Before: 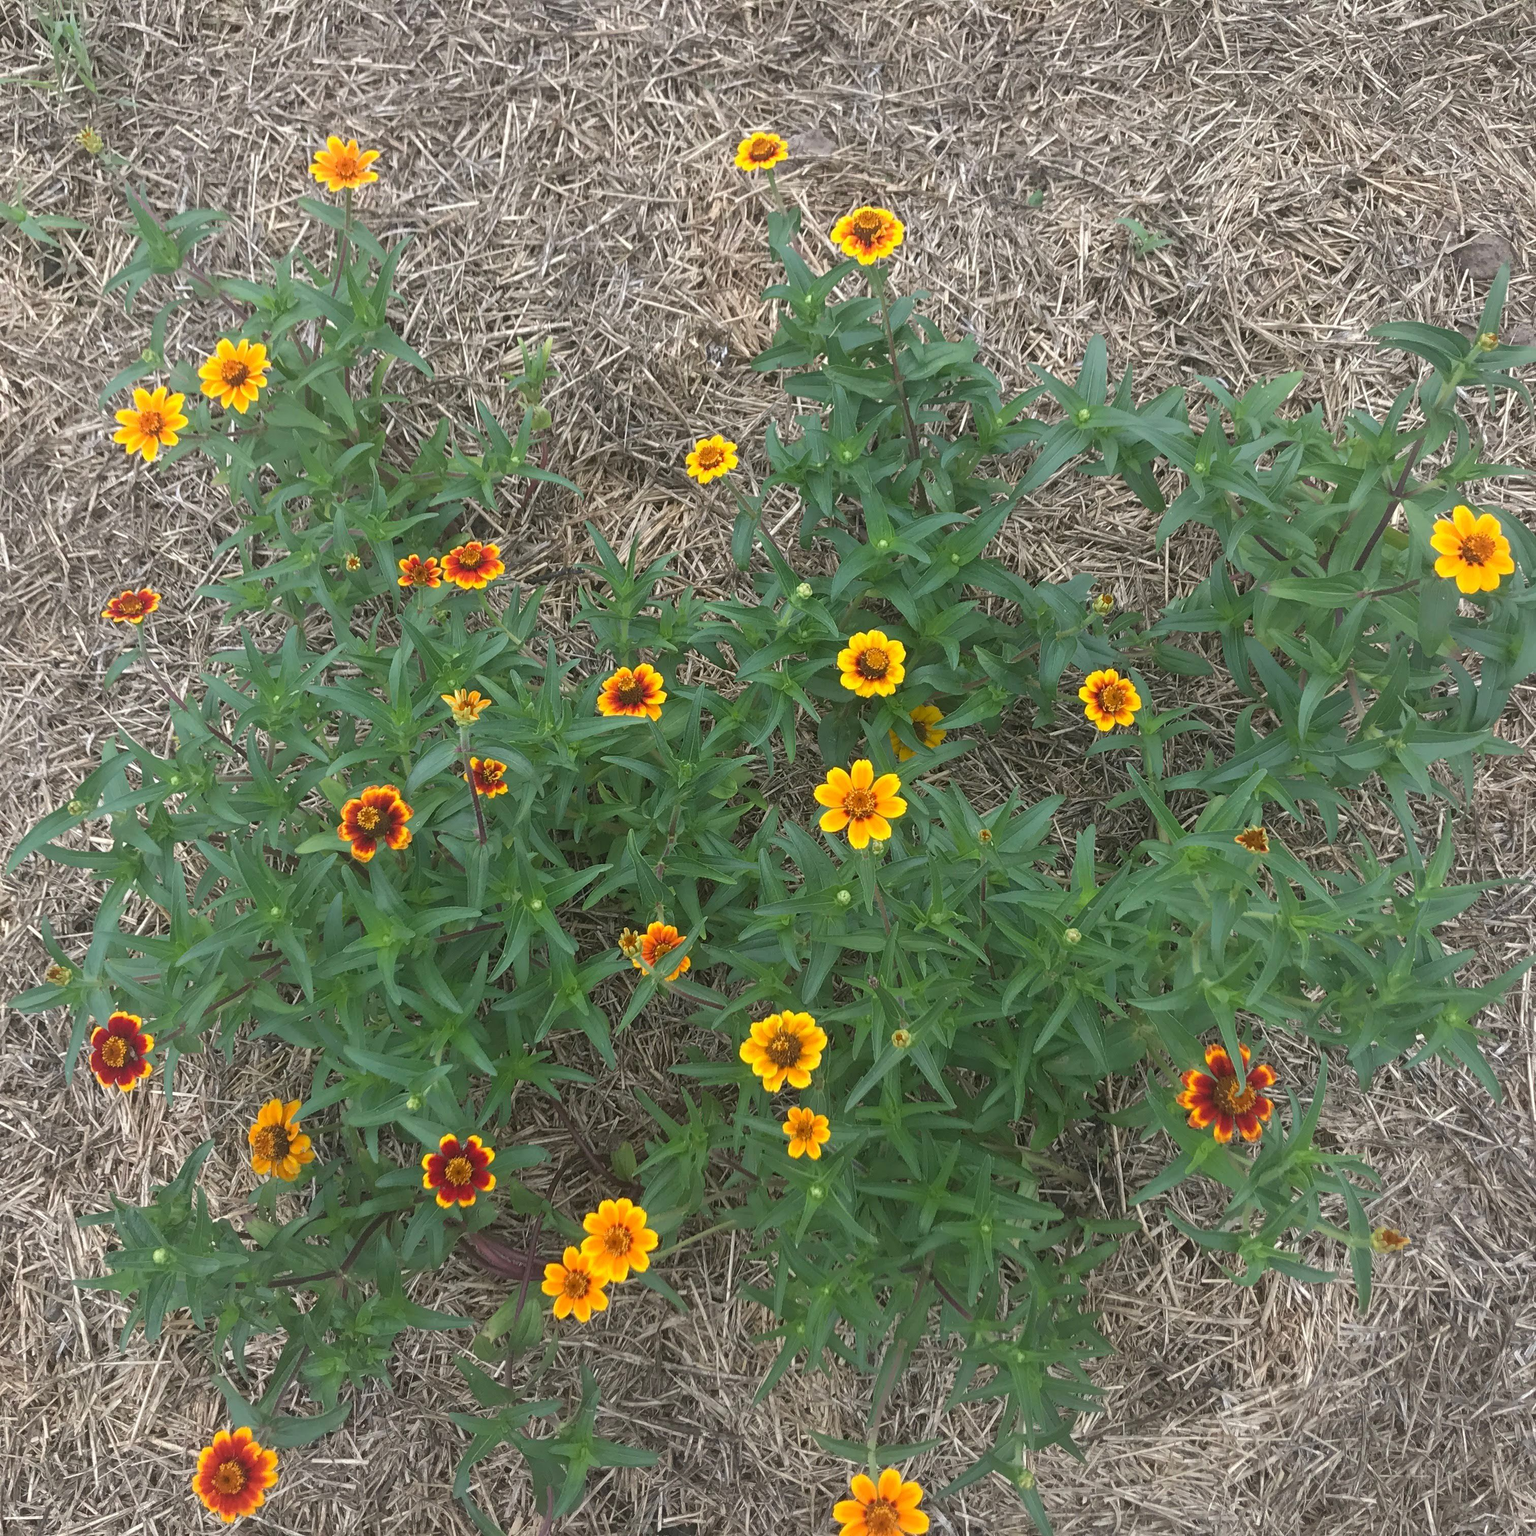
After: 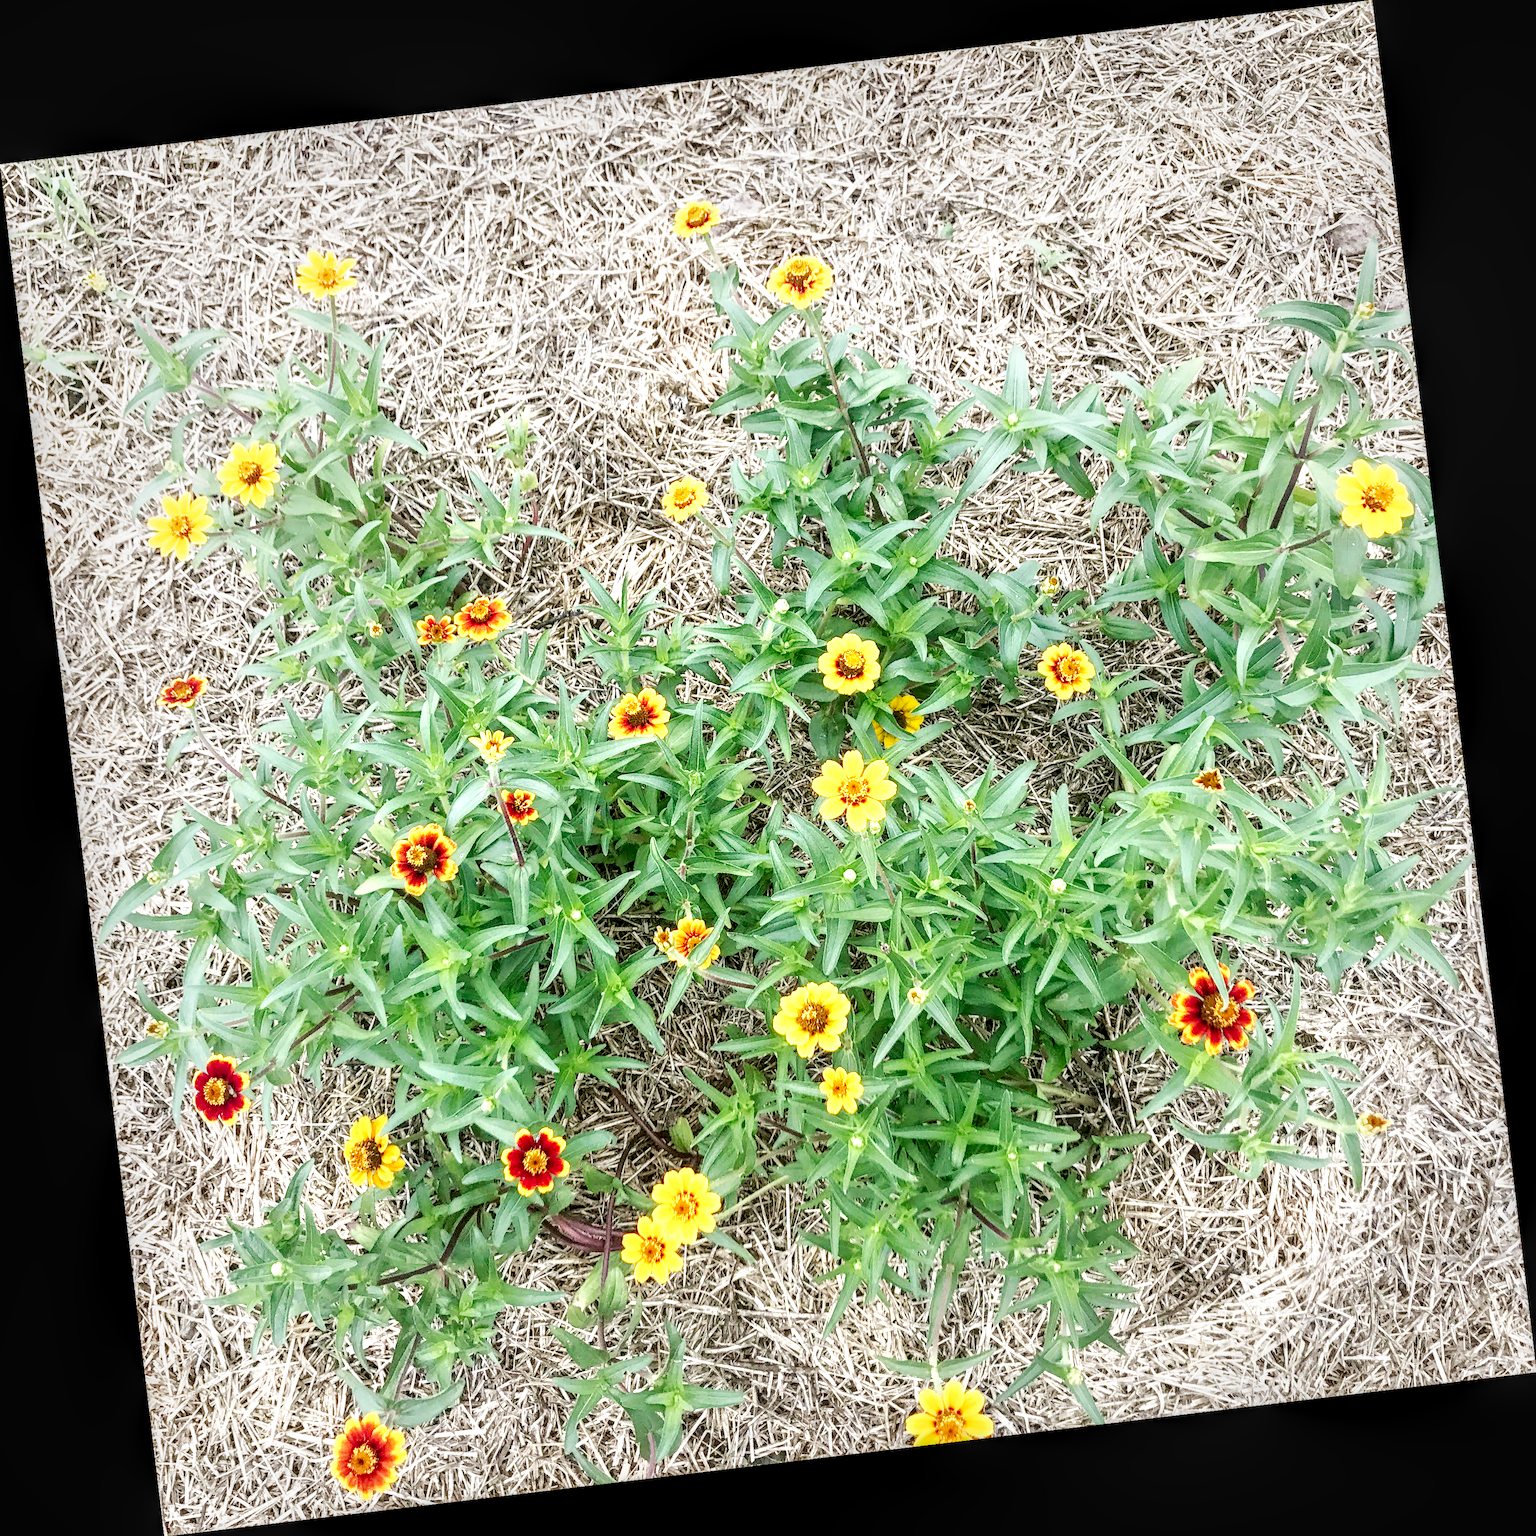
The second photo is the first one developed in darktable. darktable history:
local contrast: highlights 19%, detail 186%
rotate and perspective: rotation -6.83°, automatic cropping off
base curve: curves: ch0 [(0, 0) (0.007, 0.004) (0.027, 0.03) (0.046, 0.07) (0.207, 0.54) (0.442, 0.872) (0.673, 0.972) (1, 1)], preserve colors none
exposure: exposure 0.64 EV, compensate highlight preservation false
